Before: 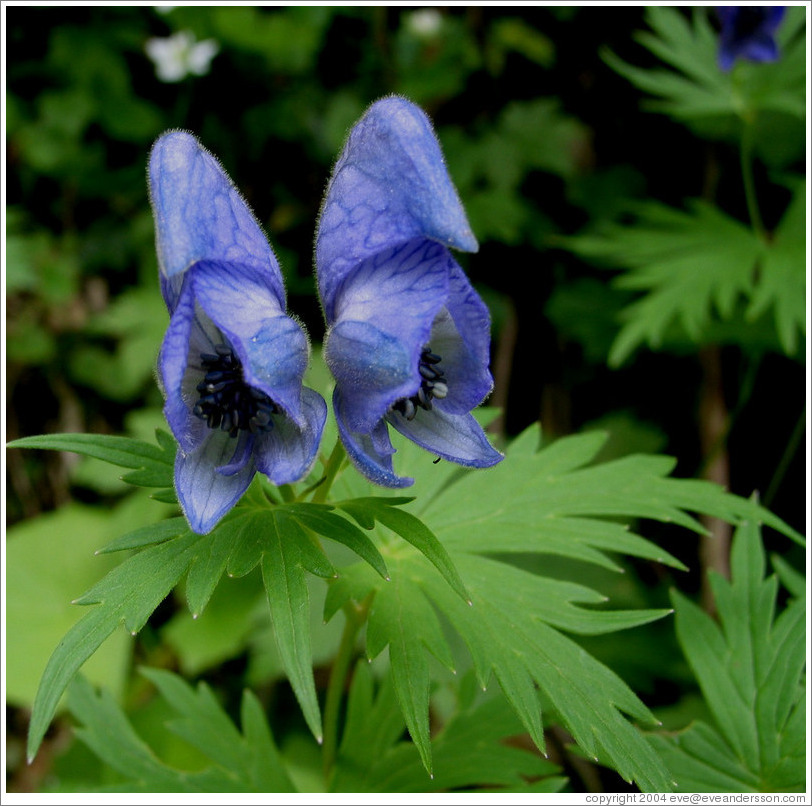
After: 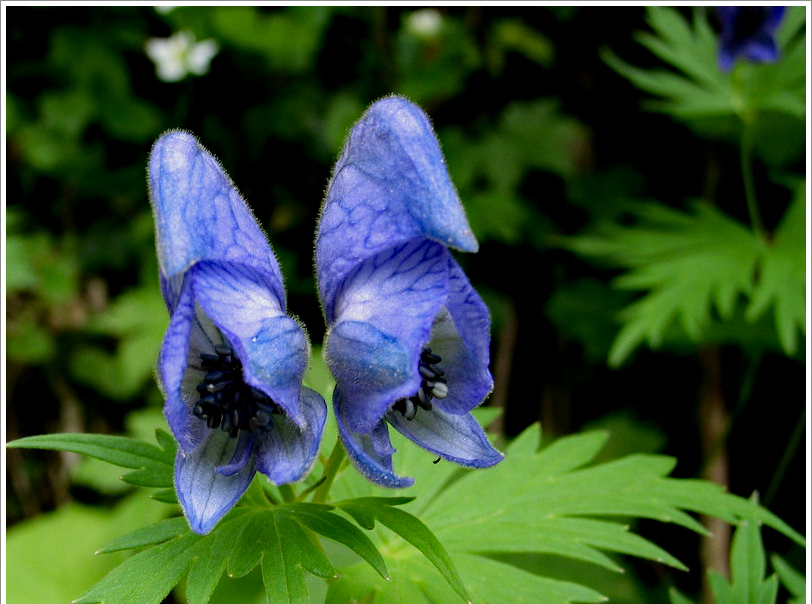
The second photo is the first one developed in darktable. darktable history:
tone equalizer: -8 EV -0.44 EV, -7 EV -0.404 EV, -6 EV -0.366 EV, -5 EV -0.254 EV, -3 EV 0.256 EV, -2 EV 0.355 EV, -1 EV 0.37 EV, +0 EV 0.447 EV
crop: bottom 24.987%
haze removal: strength 0.284, distance 0.254, compatibility mode true, adaptive false
